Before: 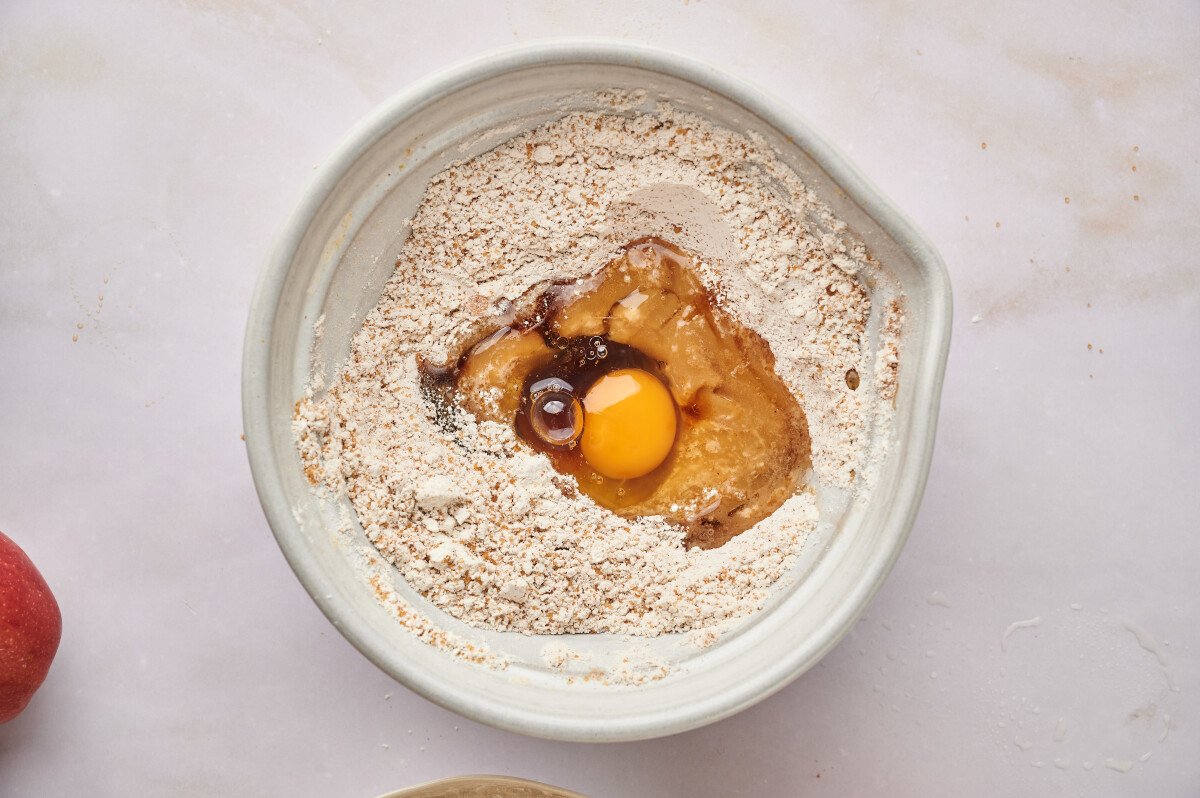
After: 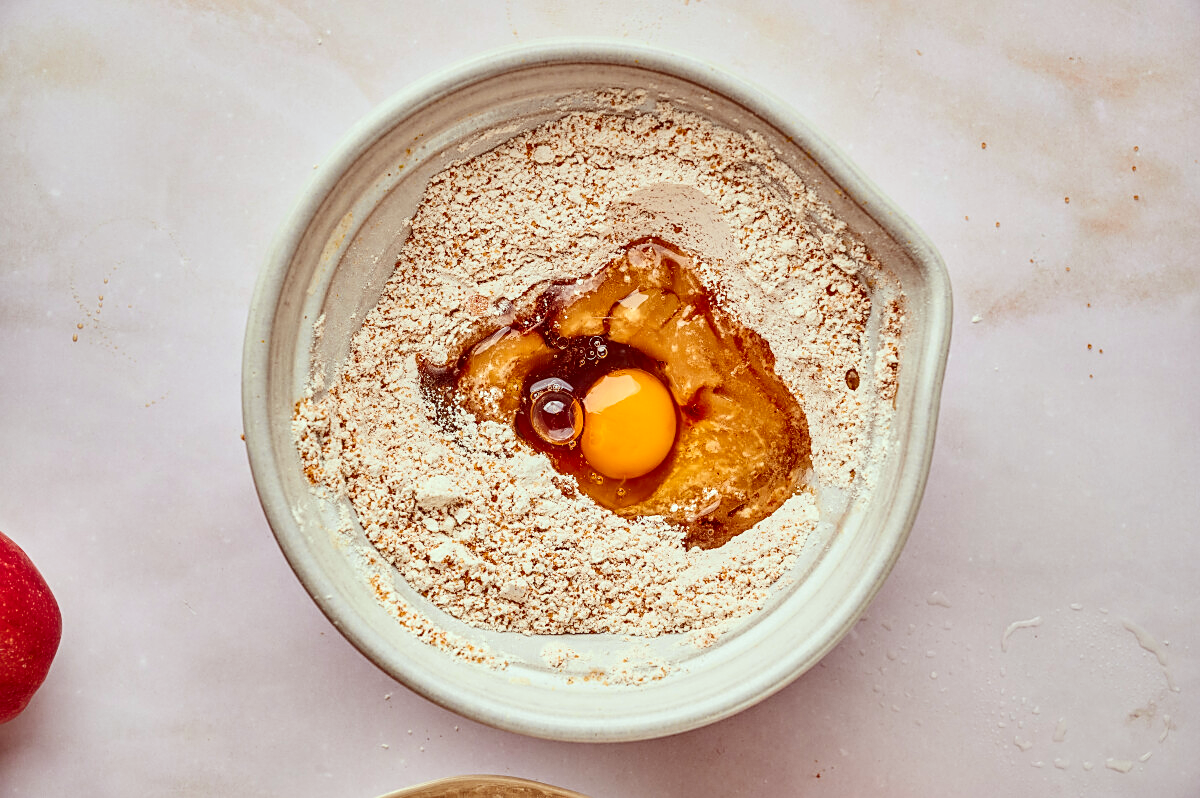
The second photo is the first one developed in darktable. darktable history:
local contrast: on, module defaults
exposure: black level correction 0, exposure 1.471 EV, compensate exposure bias true, compensate highlight preservation false
shadows and highlights: low approximation 0.01, soften with gaussian
color correction: highlights a* -7.07, highlights b* -0.161, shadows a* 20.54, shadows b* 11.62
sharpen: on, module defaults
contrast brightness saturation: contrast 0.203, brightness 0.158, saturation 0.223
